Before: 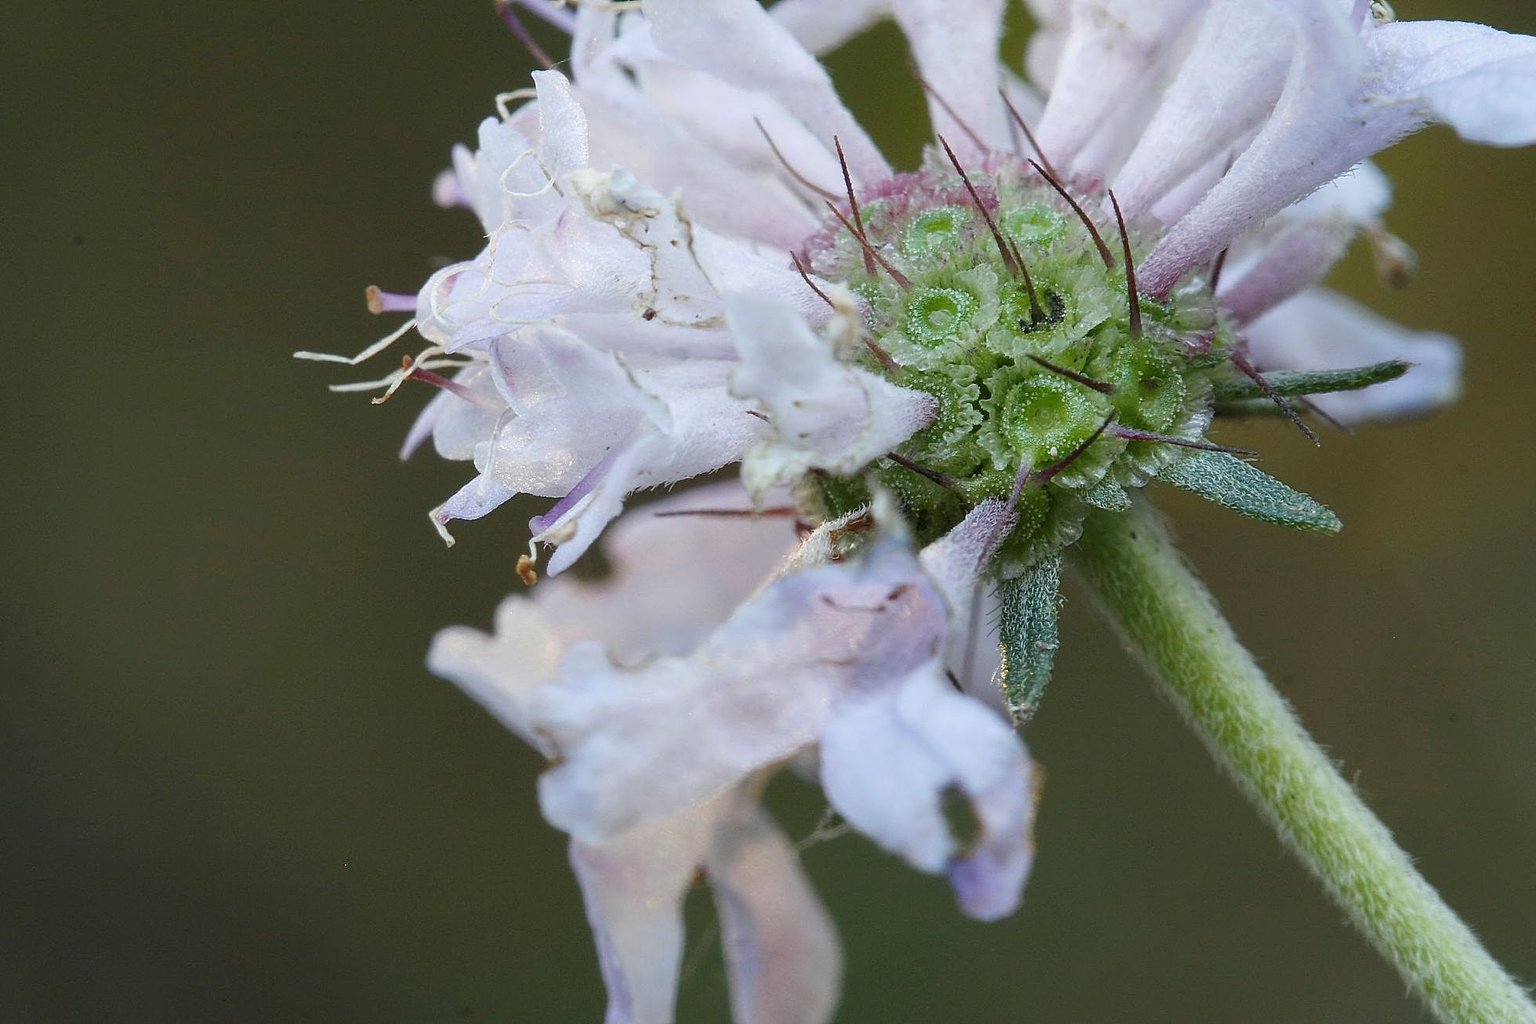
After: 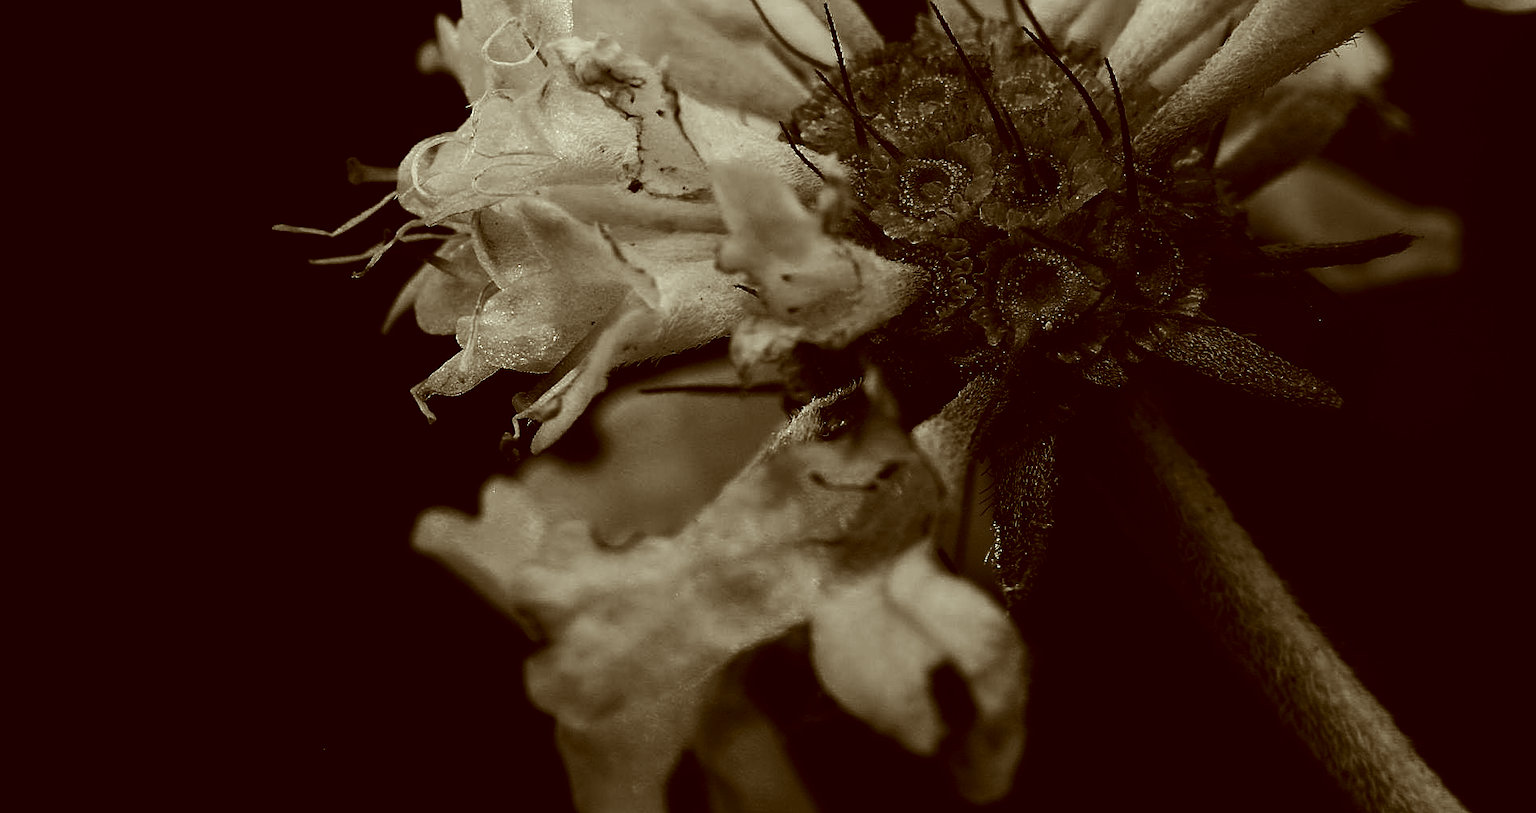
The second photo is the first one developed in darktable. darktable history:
exposure: exposure -0.367 EV, compensate highlight preservation false
contrast brightness saturation: contrast 0.015, brightness -0.984, saturation -0.992
shadows and highlights: shadows -23.9, highlights 48.17, soften with gaussian
tone curve: curves: ch0 [(0, 0) (0.068, 0.031) (0.175, 0.132) (0.337, 0.304) (0.498, 0.511) (0.748, 0.762) (0.993, 0.954)]; ch1 [(0, 0) (0.294, 0.184) (0.359, 0.34) (0.362, 0.35) (0.43, 0.41) (0.476, 0.457) (0.499, 0.5) (0.529, 0.523) (0.677, 0.762) (1, 1)]; ch2 [(0, 0) (0.431, 0.419) (0.495, 0.502) (0.524, 0.534) (0.557, 0.56) (0.634, 0.654) (0.728, 0.722) (1, 1)], color space Lab, independent channels, preserve colors none
crop and rotate: left 1.874%, top 12.964%, right 0.282%, bottom 9.304%
color correction: highlights a* -6, highlights b* 9.45, shadows a* 10.48, shadows b* 24.02
tone equalizer: -8 EV -0.448 EV, -7 EV -0.379 EV, -6 EV -0.34 EV, -5 EV -0.23 EV, -3 EV 0.25 EV, -2 EV 0.313 EV, -1 EV 0.397 EV, +0 EV 0.388 EV
